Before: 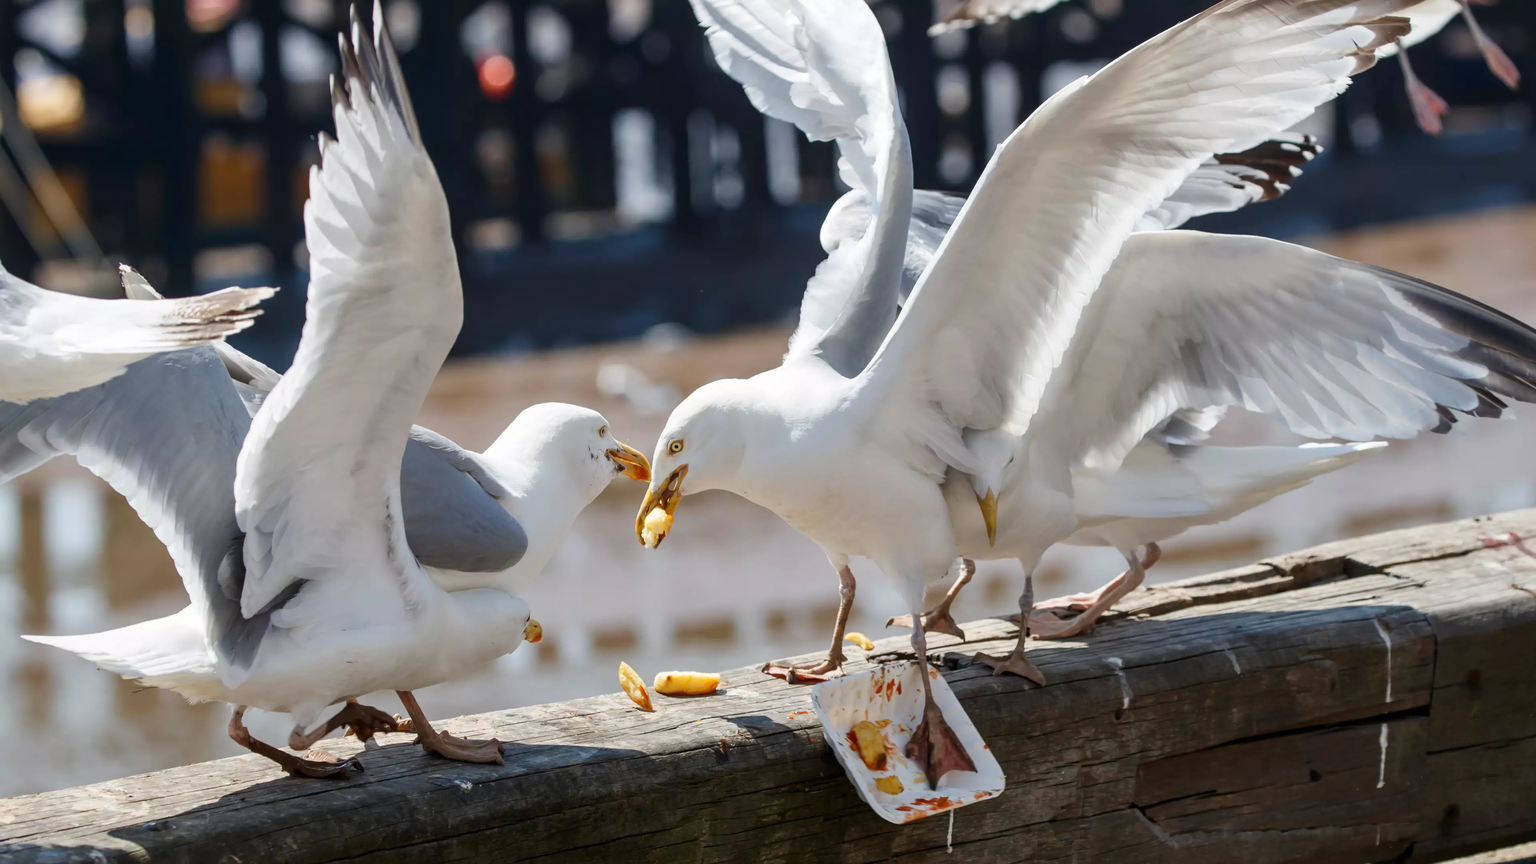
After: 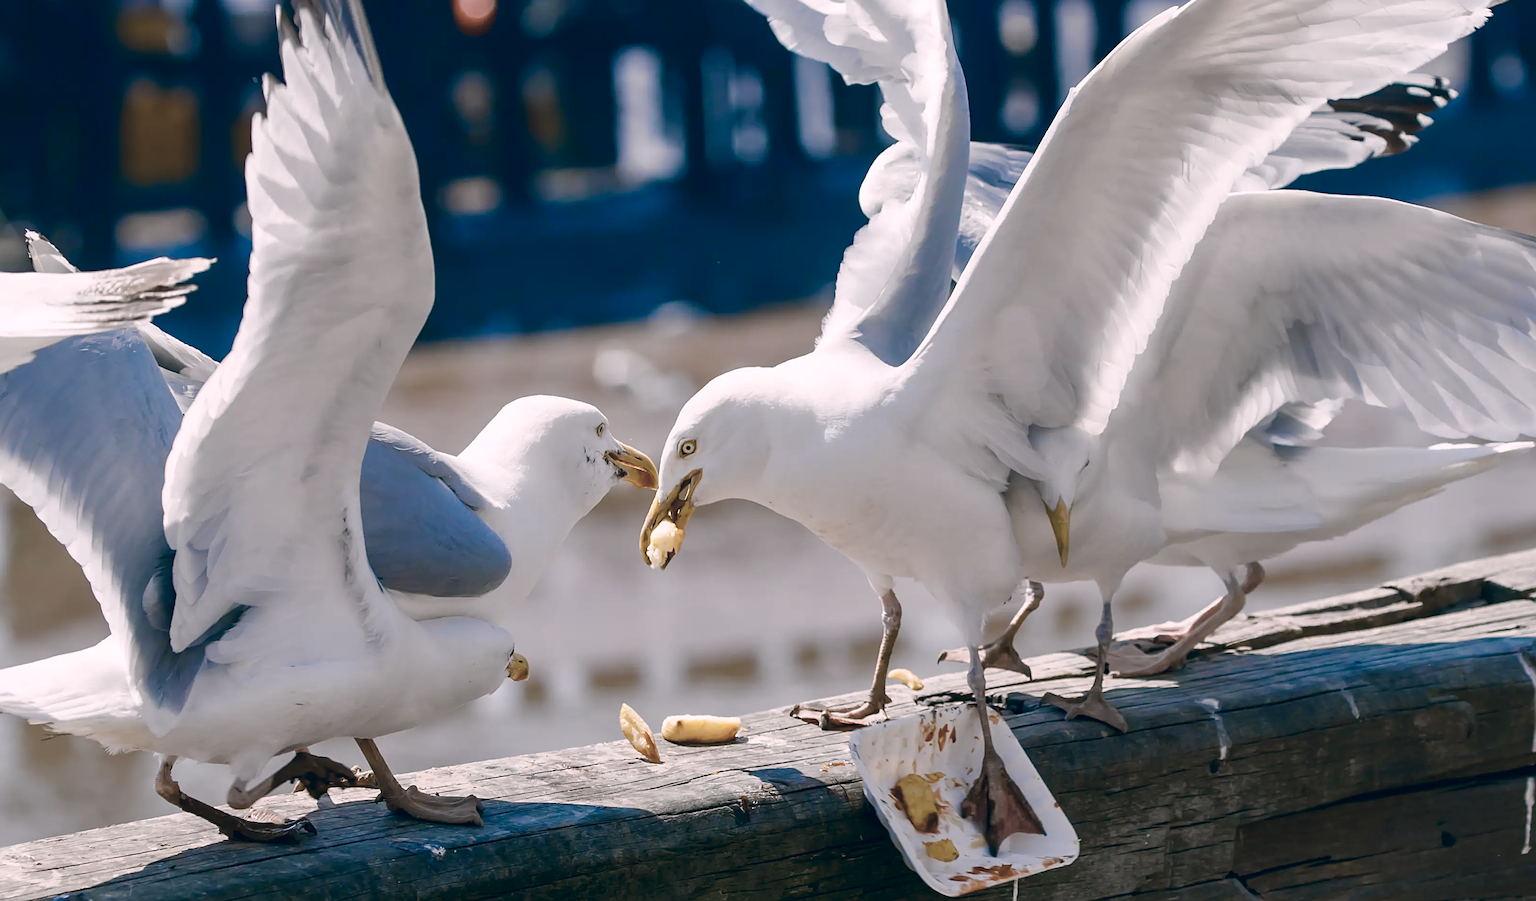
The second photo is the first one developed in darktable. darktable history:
crop: left 6.39%, top 8.184%, right 9.525%, bottom 4.085%
exposure: compensate exposure bias true, compensate highlight preservation false
color balance rgb: shadows lift › chroma 2.041%, shadows lift › hue 51.4°, perceptual saturation grading › global saturation 27.401%, perceptual saturation grading › highlights -28.927%, perceptual saturation grading › mid-tones 15.292%, perceptual saturation grading › shadows 34.064%, global vibrance 20%
color correction: highlights a* 16.7, highlights b* 0.24, shadows a* -15.48, shadows b* -14.39, saturation 1.56
color zones: curves: ch1 [(0.238, 0.163) (0.476, 0.2) (0.733, 0.322) (0.848, 0.134)]
sharpen: on, module defaults
